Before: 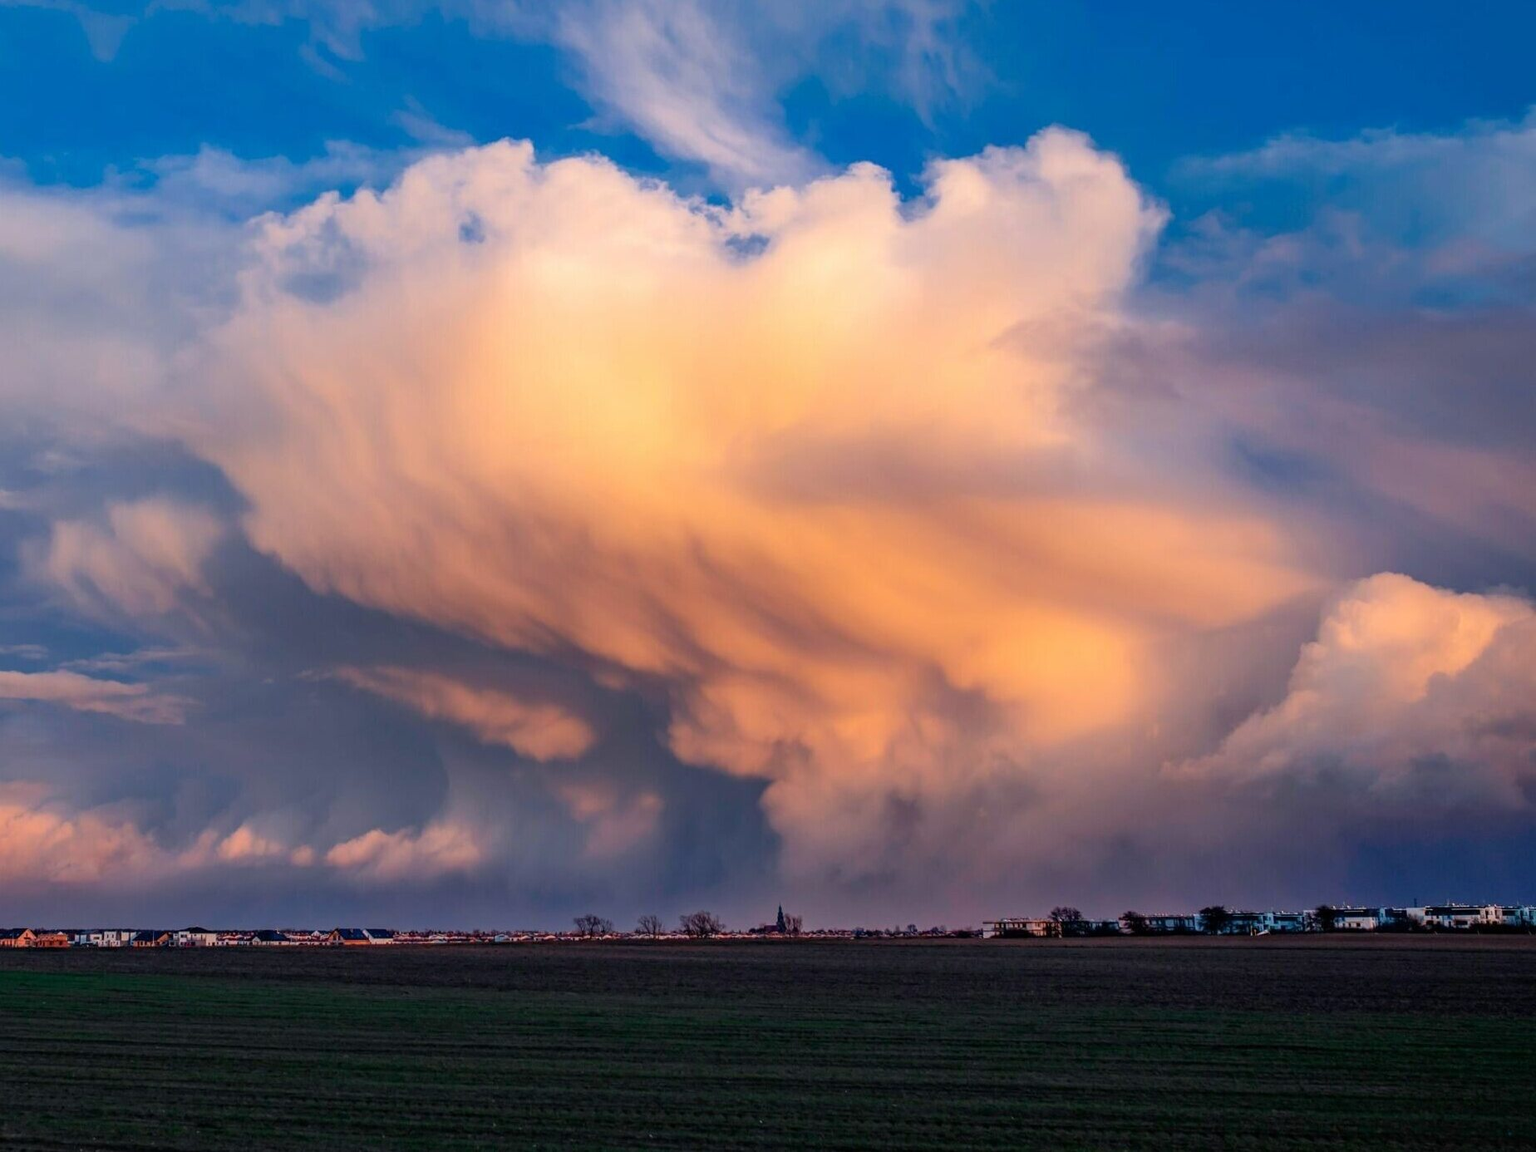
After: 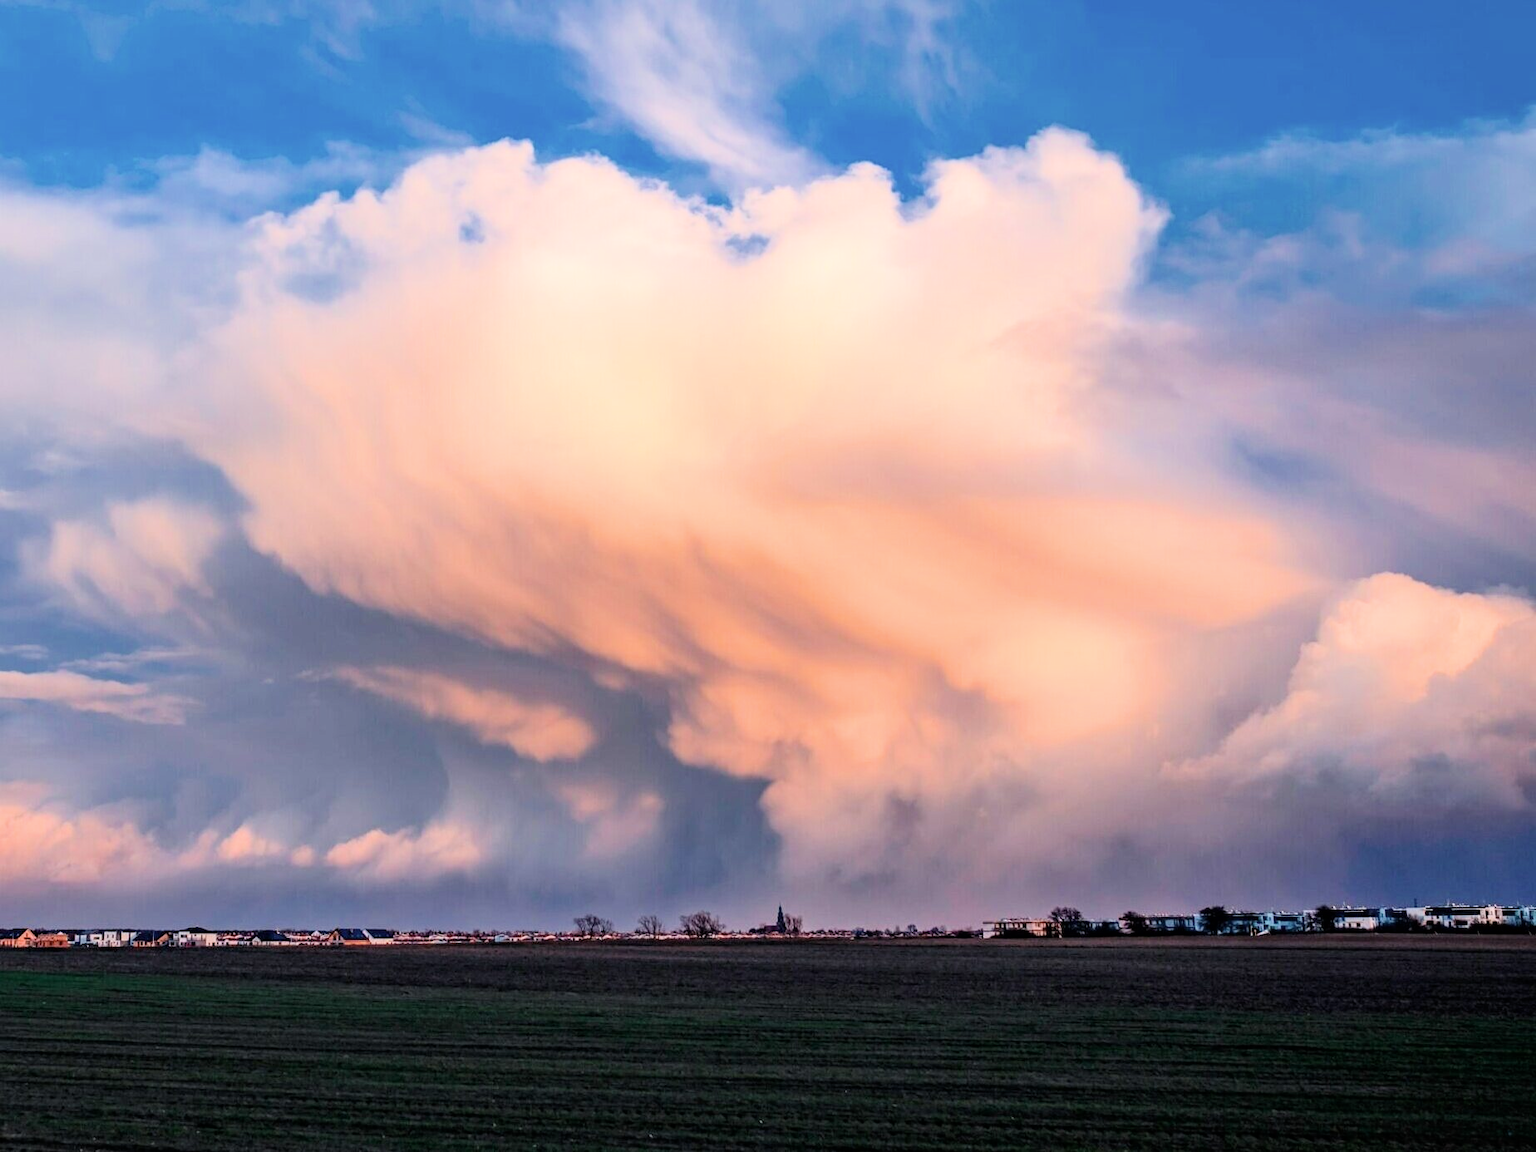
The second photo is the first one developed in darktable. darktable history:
filmic rgb: black relative exposure -7.82 EV, white relative exposure 4.29 EV, hardness 3.86, color science v6 (2022)
exposure: exposure 1.15 EV, compensate highlight preservation false
contrast brightness saturation: contrast 0.11, saturation -0.17
